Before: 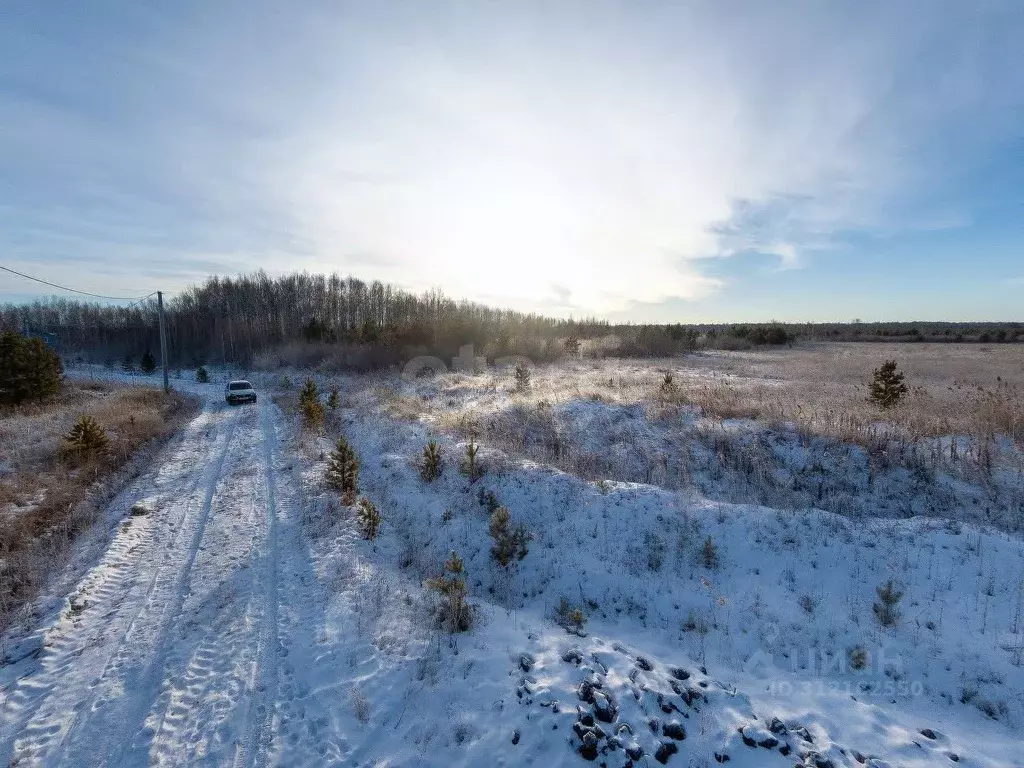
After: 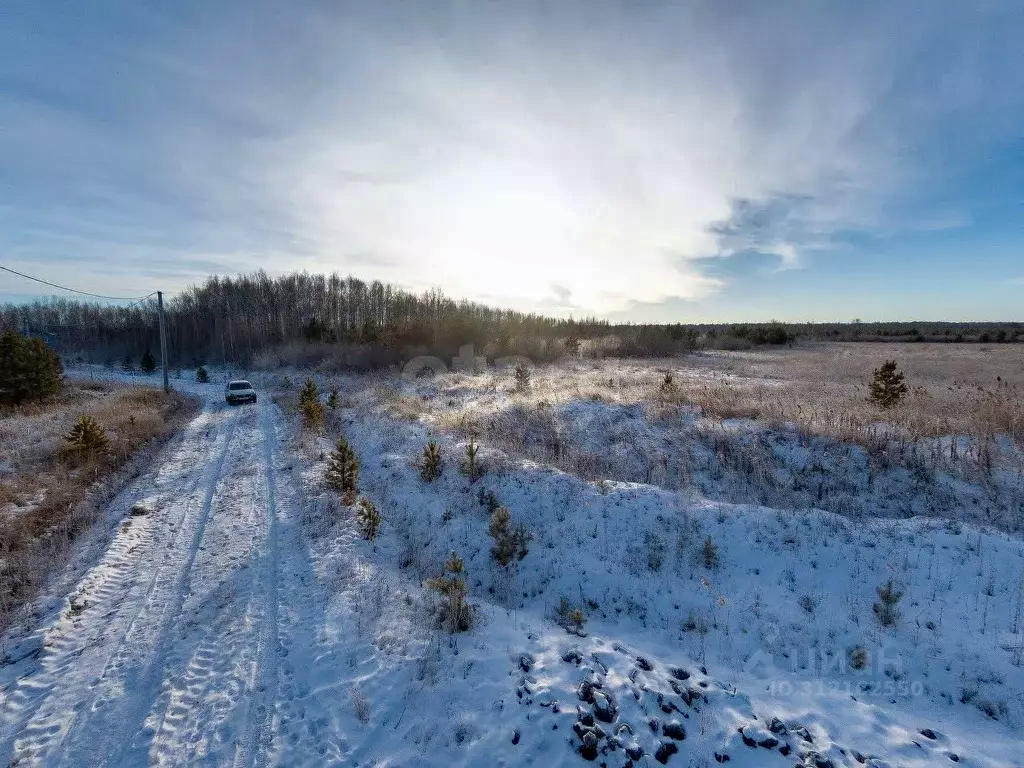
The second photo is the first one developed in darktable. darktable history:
haze removal: compatibility mode true, adaptive false
shadows and highlights: radius 108.52, shadows 44.07, highlights -67.8, low approximation 0.01, soften with gaussian
